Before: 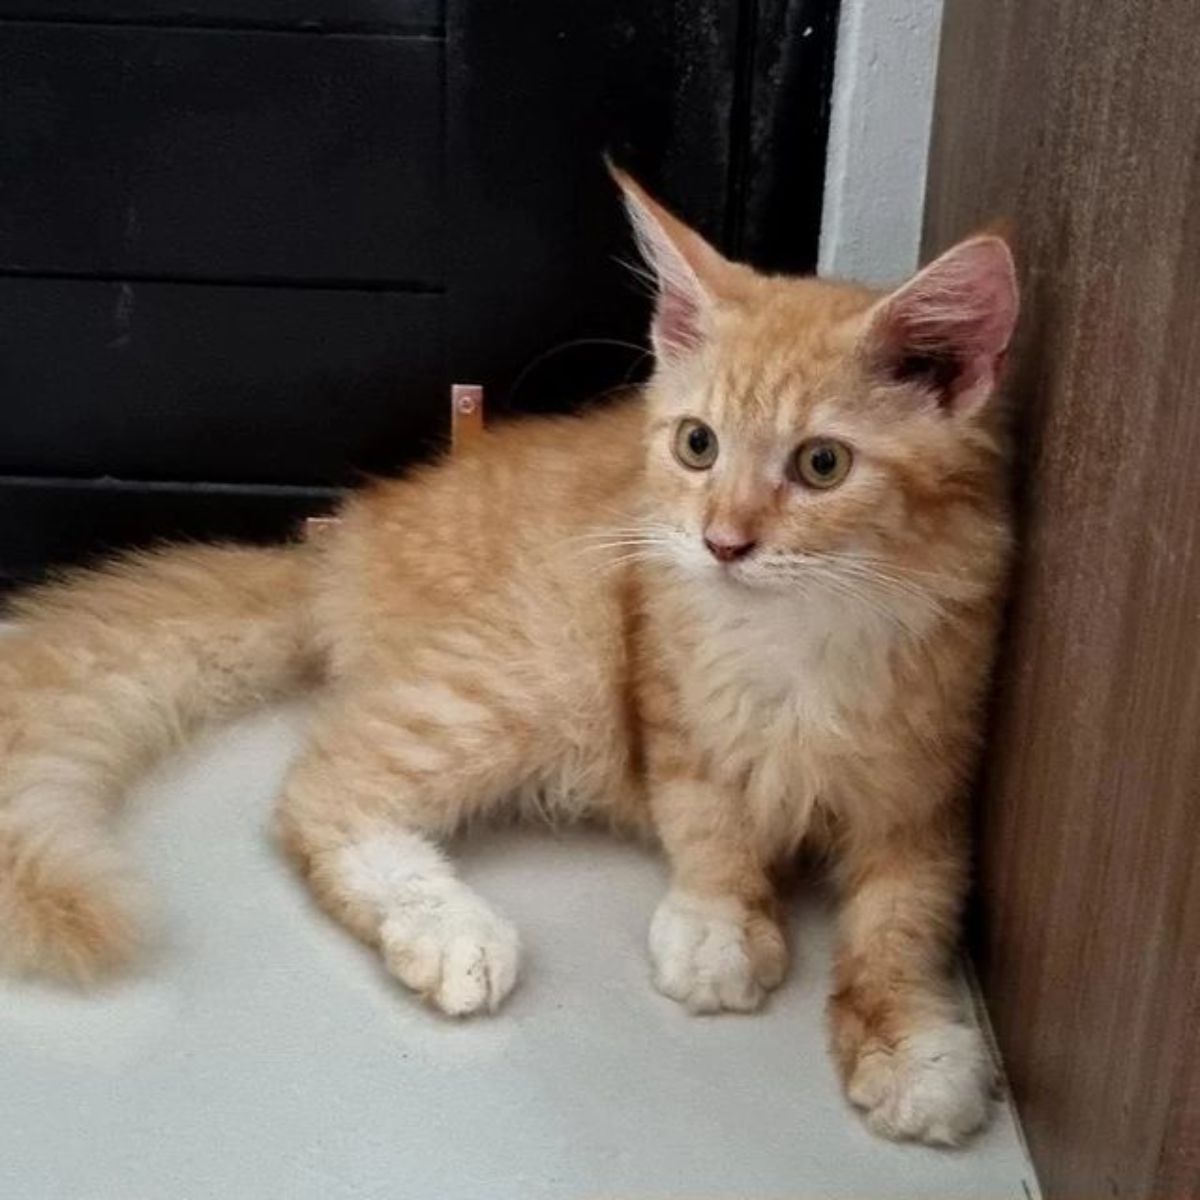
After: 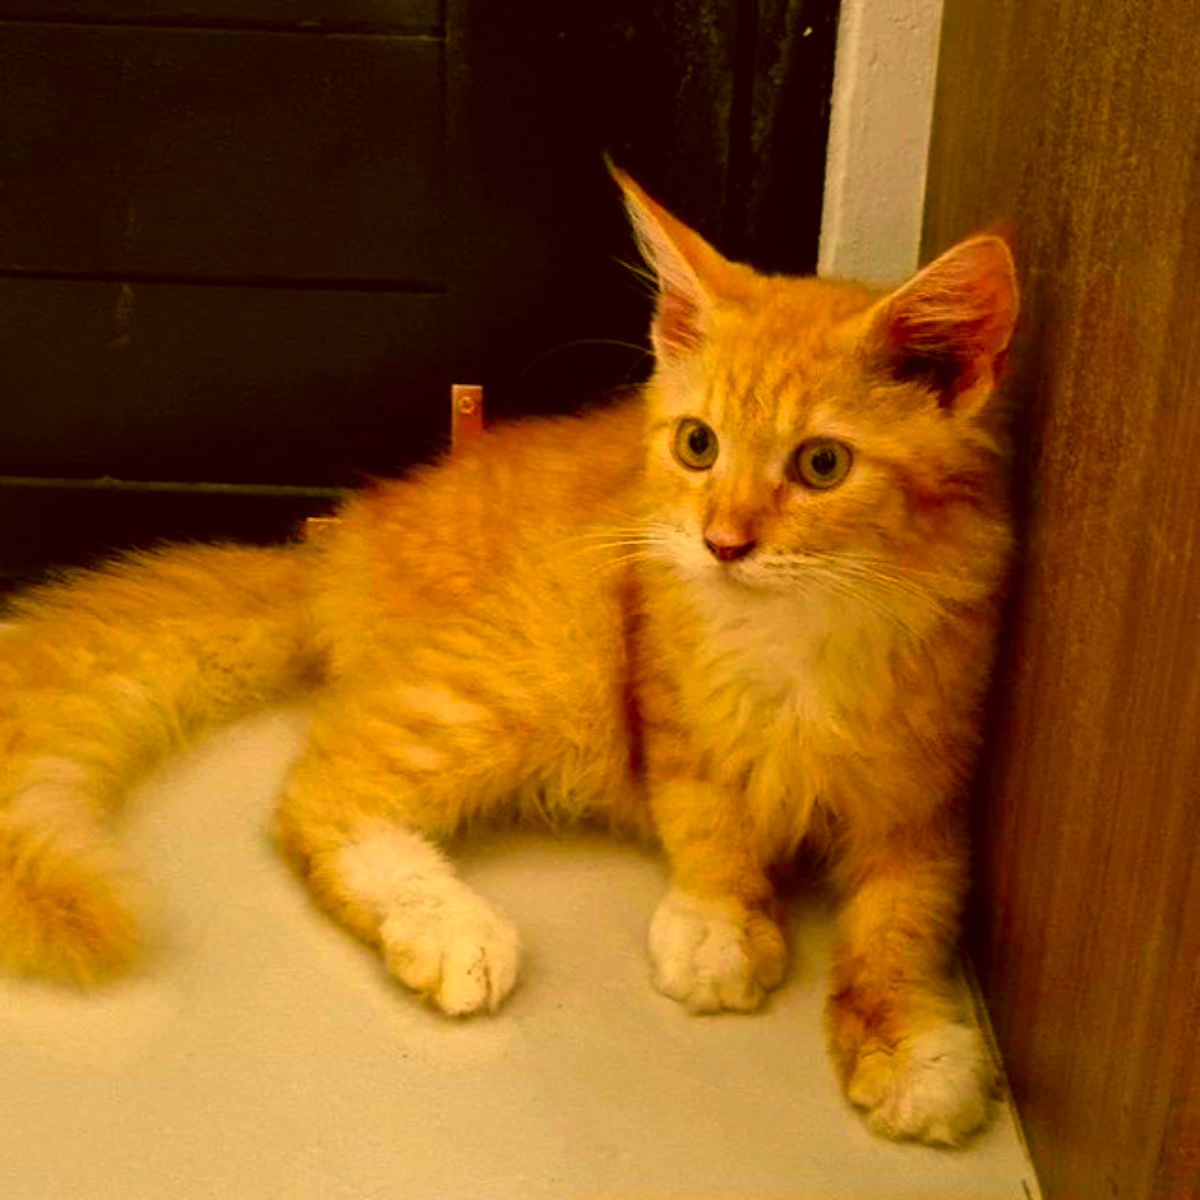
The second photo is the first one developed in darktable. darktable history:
color correction: highlights a* 10.76, highlights b* 30.71, shadows a* 2.69, shadows b* 18.06, saturation 1.72
